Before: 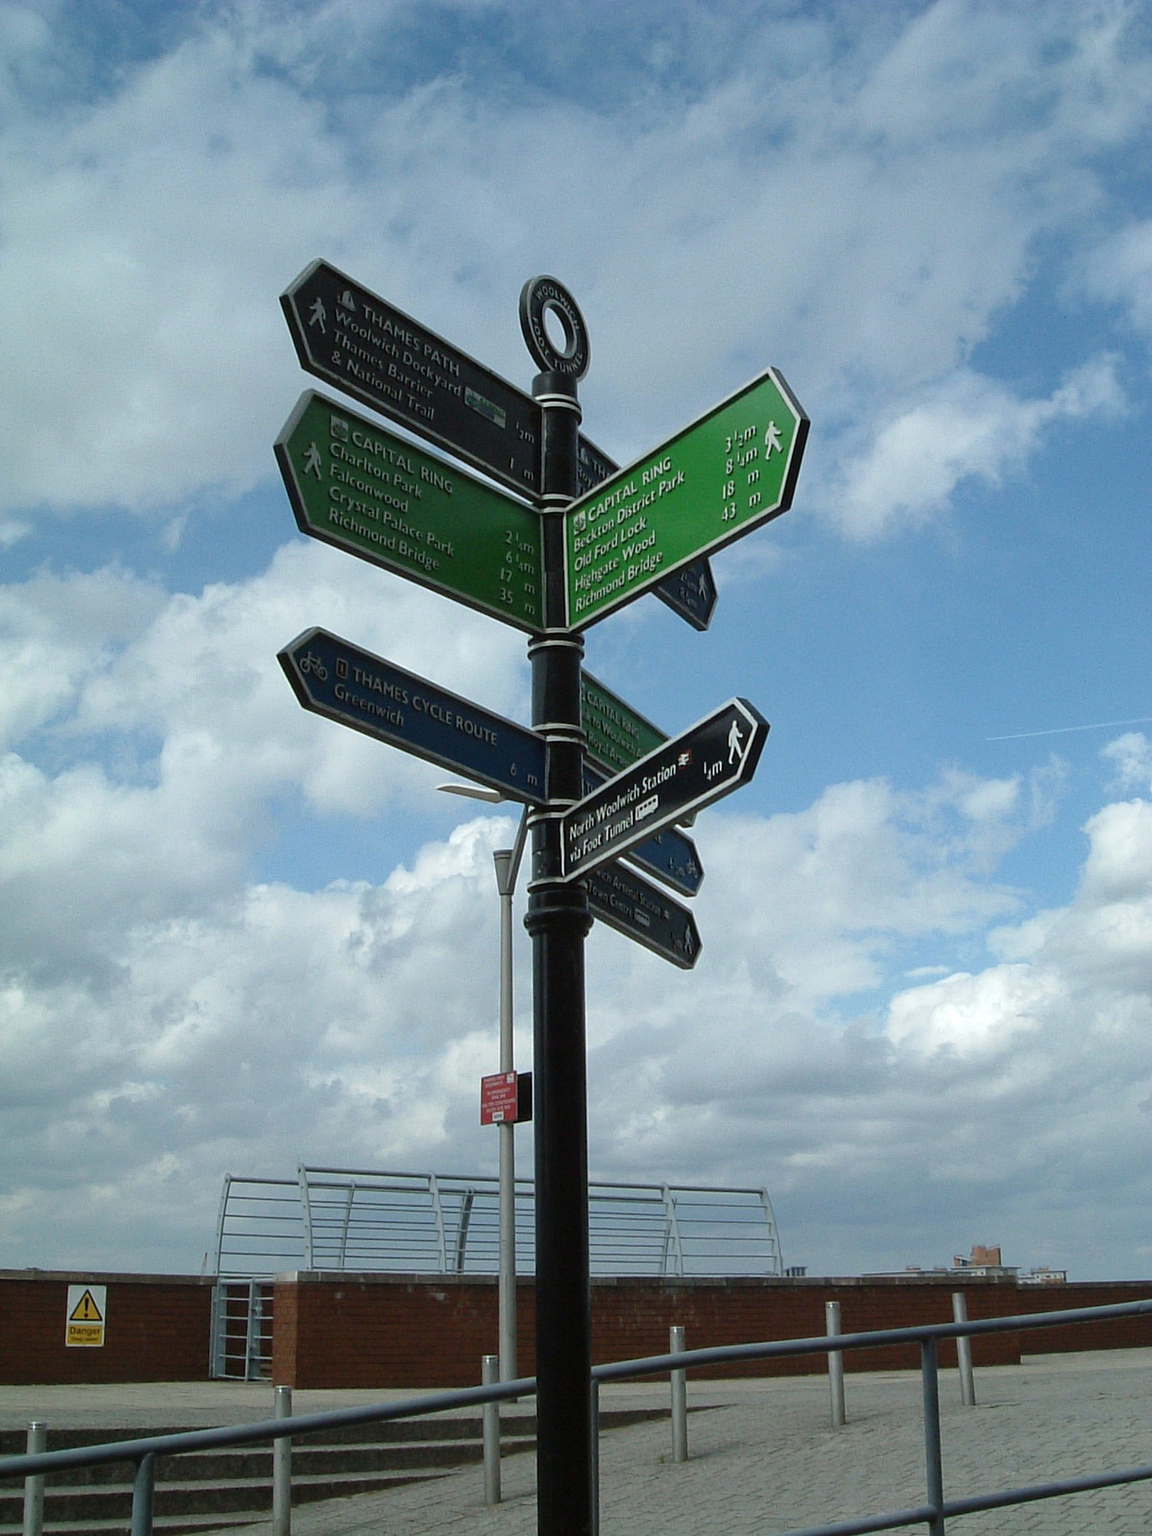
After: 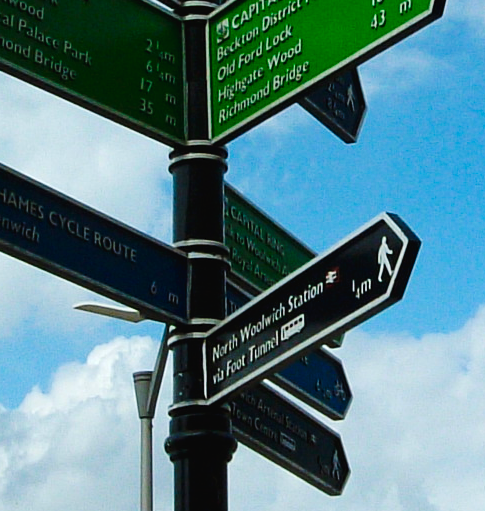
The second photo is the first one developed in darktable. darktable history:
color balance rgb: linear chroma grading › global chroma 15%, perceptual saturation grading › global saturation 30%
tone curve: curves: ch0 [(0, 0) (0.003, 0.02) (0.011, 0.021) (0.025, 0.022) (0.044, 0.023) (0.069, 0.026) (0.1, 0.04) (0.136, 0.06) (0.177, 0.092) (0.224, 0.127) (0.277, 0.176) (0.335, 0.258) (0.399, 0.349) (0.468, 0.444) (0.543, 0.546) (0.623, 0.649) (0.709, 0.754) (0.801, 0.842) (0.898, 0.922) (1, 1)], preserve colors none
crop: left 31.751%, top 32.172%, right 27.8%, bottom 35.83%
